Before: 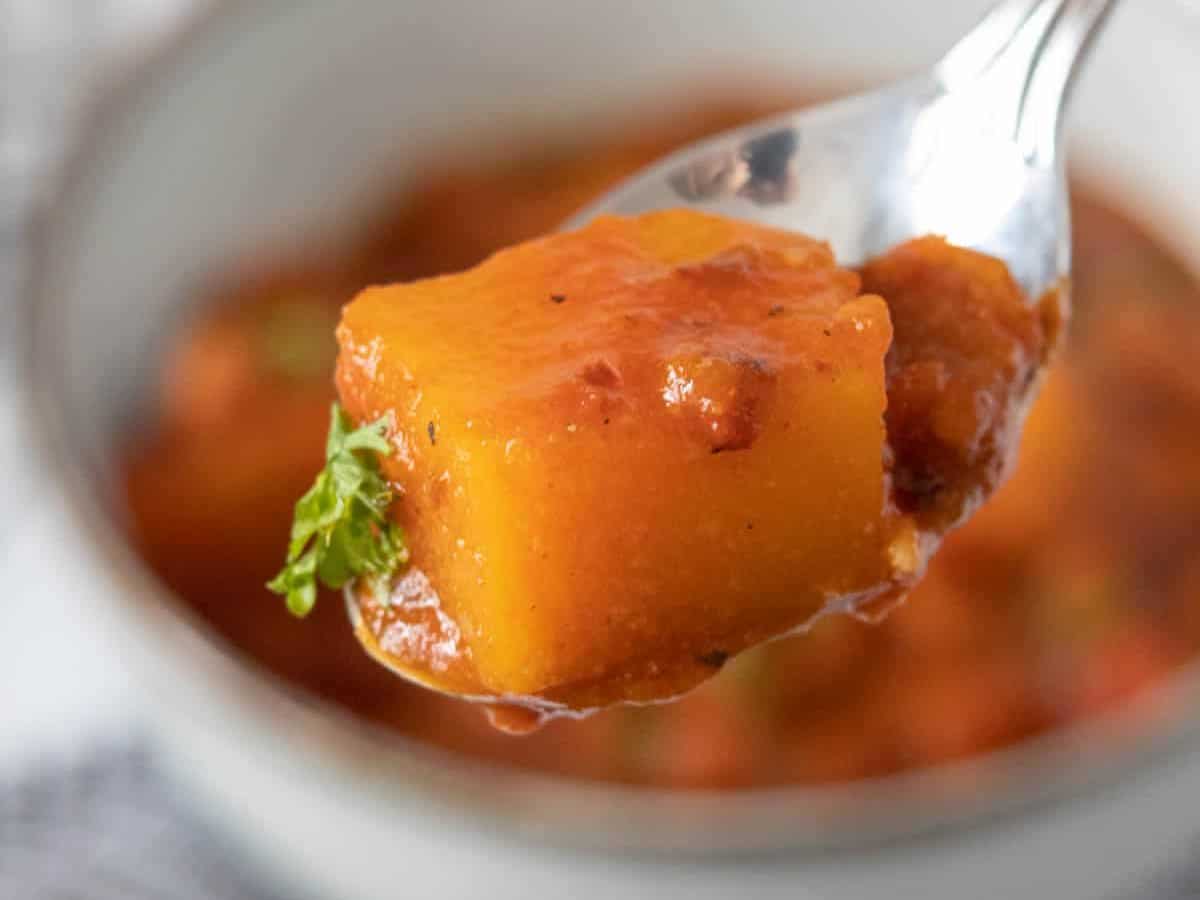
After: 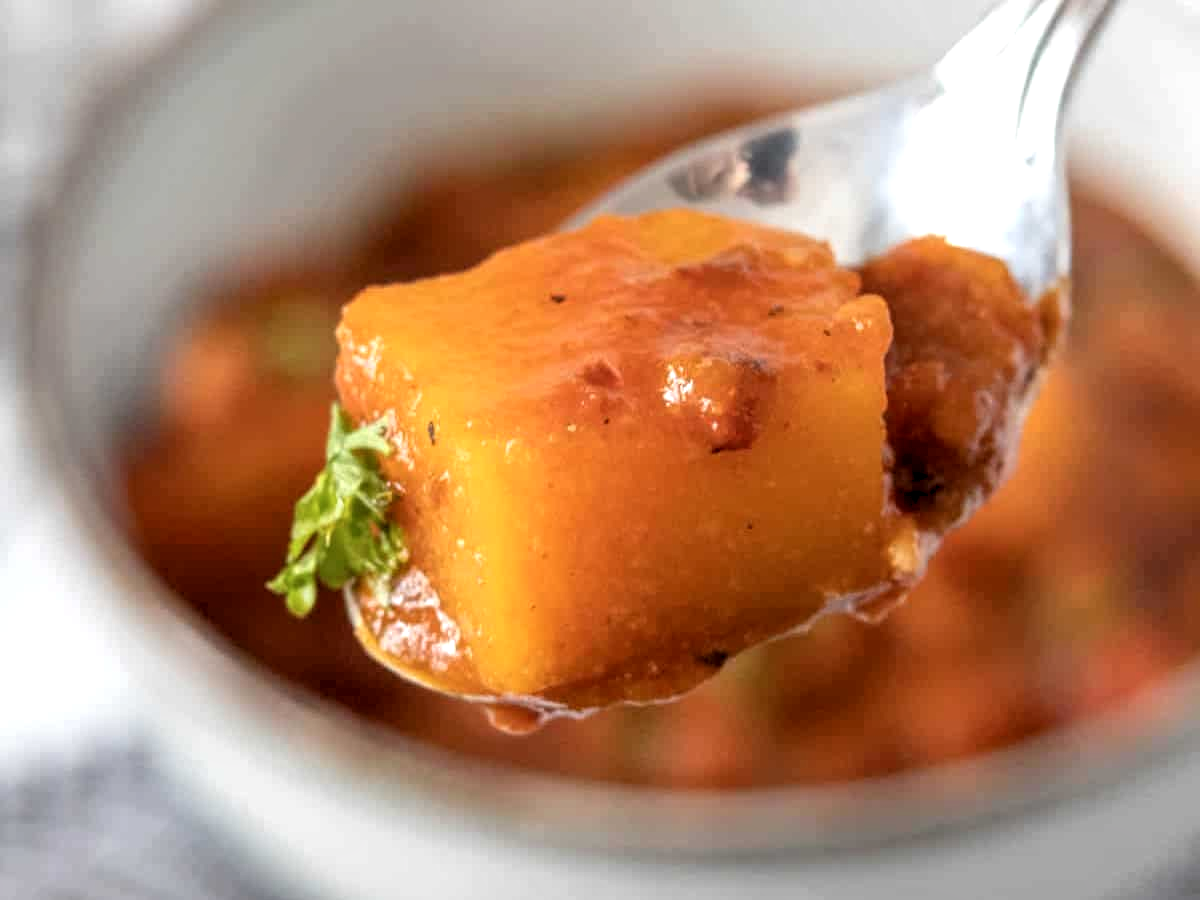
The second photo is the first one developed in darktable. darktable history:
local contrast: highlights 83%, shadows 81%
rgb levels: levels [[0.01, 0.419, 0.839], [0, 0.5, 1], [0, 0.5, 1]]
contrast brightness saturation: saturation -0.05
